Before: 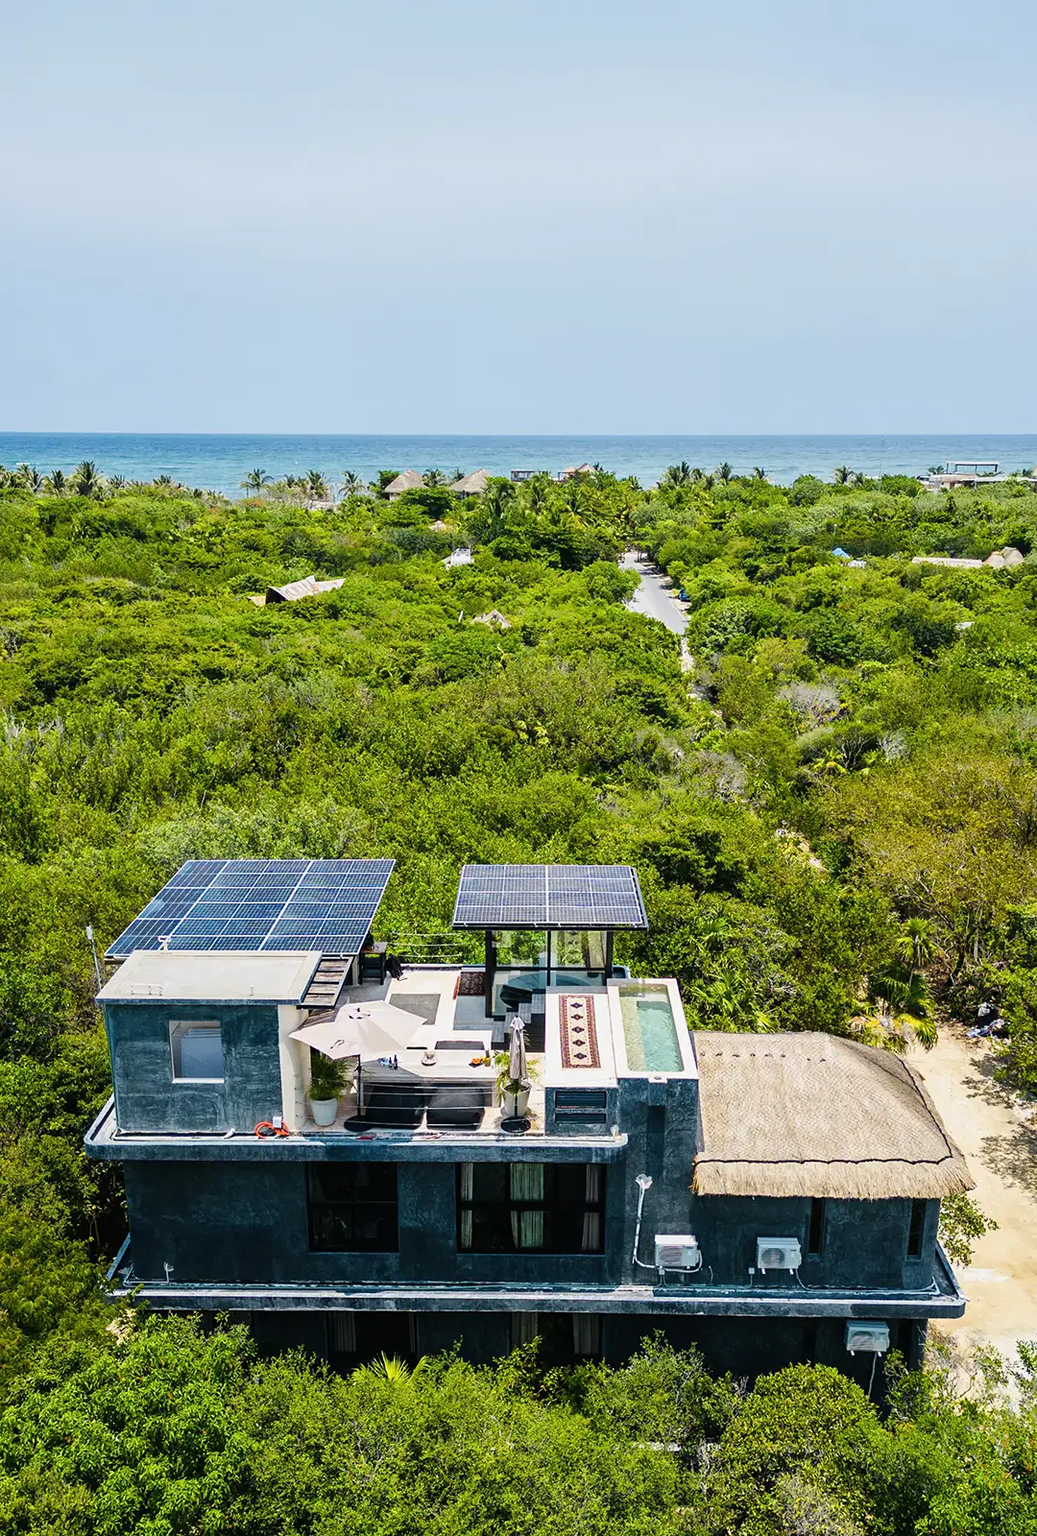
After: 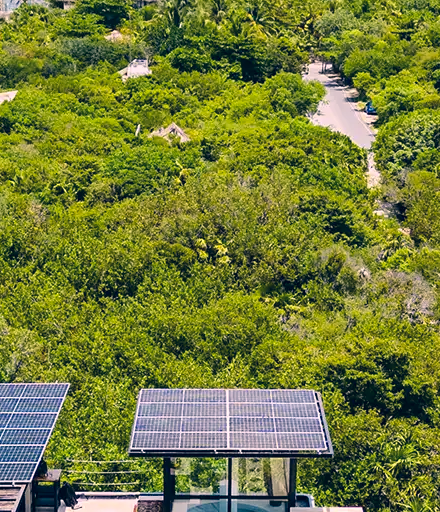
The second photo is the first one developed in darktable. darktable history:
color correction: highlights a* 13.71, highlights b* 5.89, shadows a* -5.07, shadows b* -16.04, saturation 0.84
crop: left 31.693%, top 32.029%, right 27.545%, bottom 35.936%
tone equalizer: edges refinement/feathering 500, mask exposure compensation -1.57 EV, preserve details no
